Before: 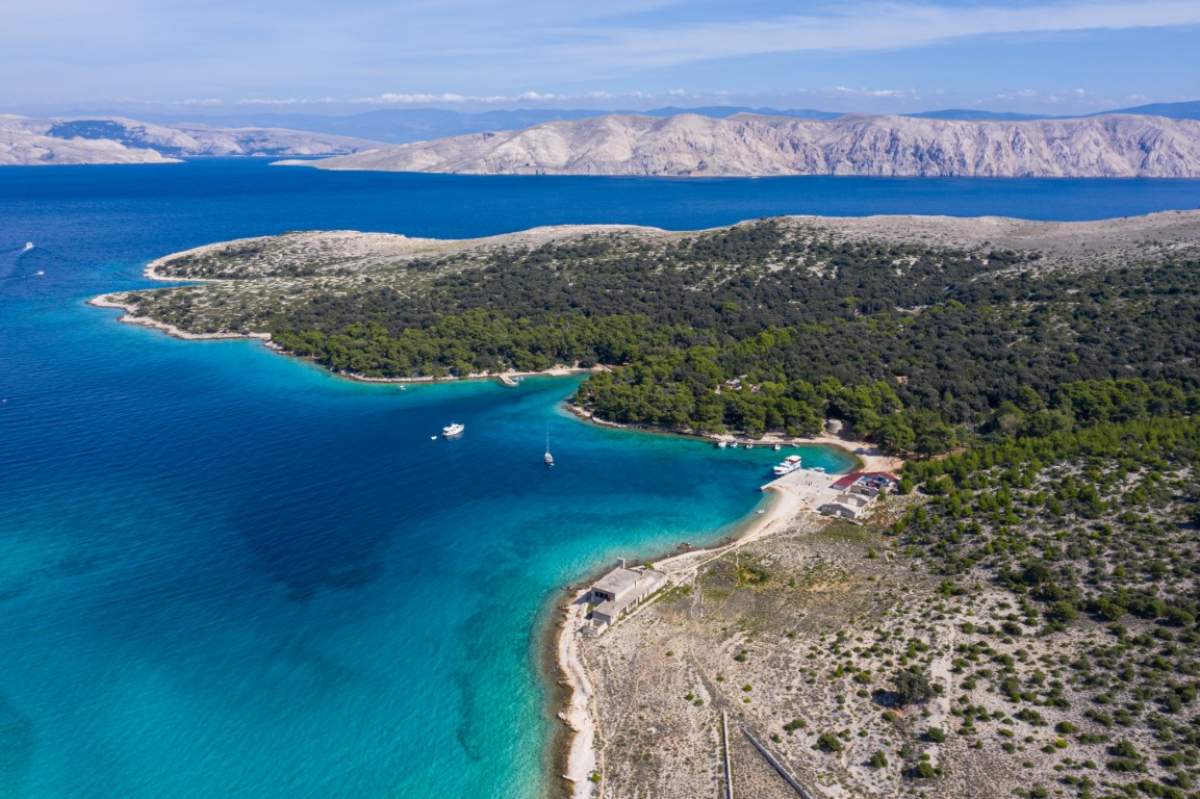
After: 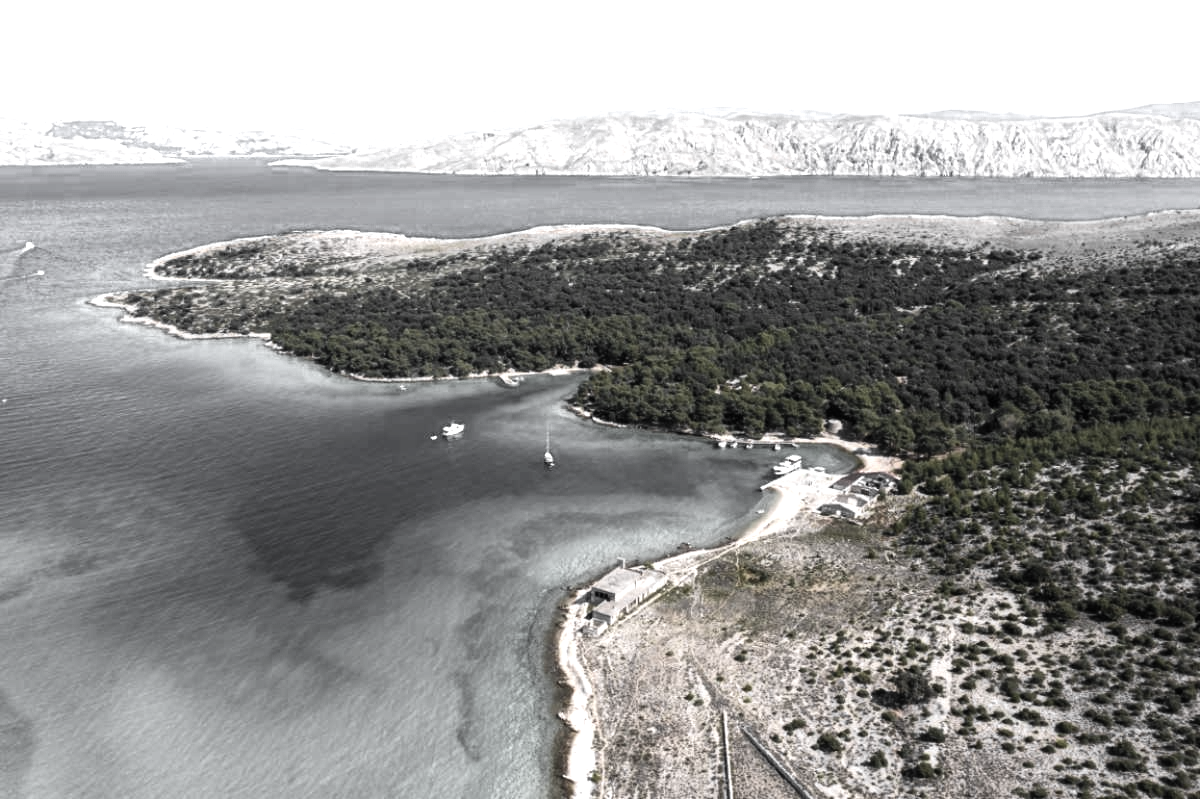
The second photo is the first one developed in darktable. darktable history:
tone equalizer: -8 EV -0.747 EV, -7 EV -0.731 EV, -6 EV -0.626 EV, -5 EV -0.397 EV, -3 EV 0.375 EV, -2 EV 0.6 EV, -1 EV 0.698 EV, +0 EV 0.721 EV, edges refinement/feathering 500, mask exposure compensation -1.57 EV, preserve details no
color zones: curves: ch0 [(0, 0.613) (0.01, 0.613) (0.245, 0.448) (0.498, 0.529) (0.642, 0.665) (0.879, 0.777) (0.99, 0.613)]; ch1 [(0, 0.035) (0.121, 0.189) (0.259, 0.197) (0.415, 0.061) (0.589, 0.022) (0.732, 0.022) (0.857, 0.026) (0.991, 0.053)]
